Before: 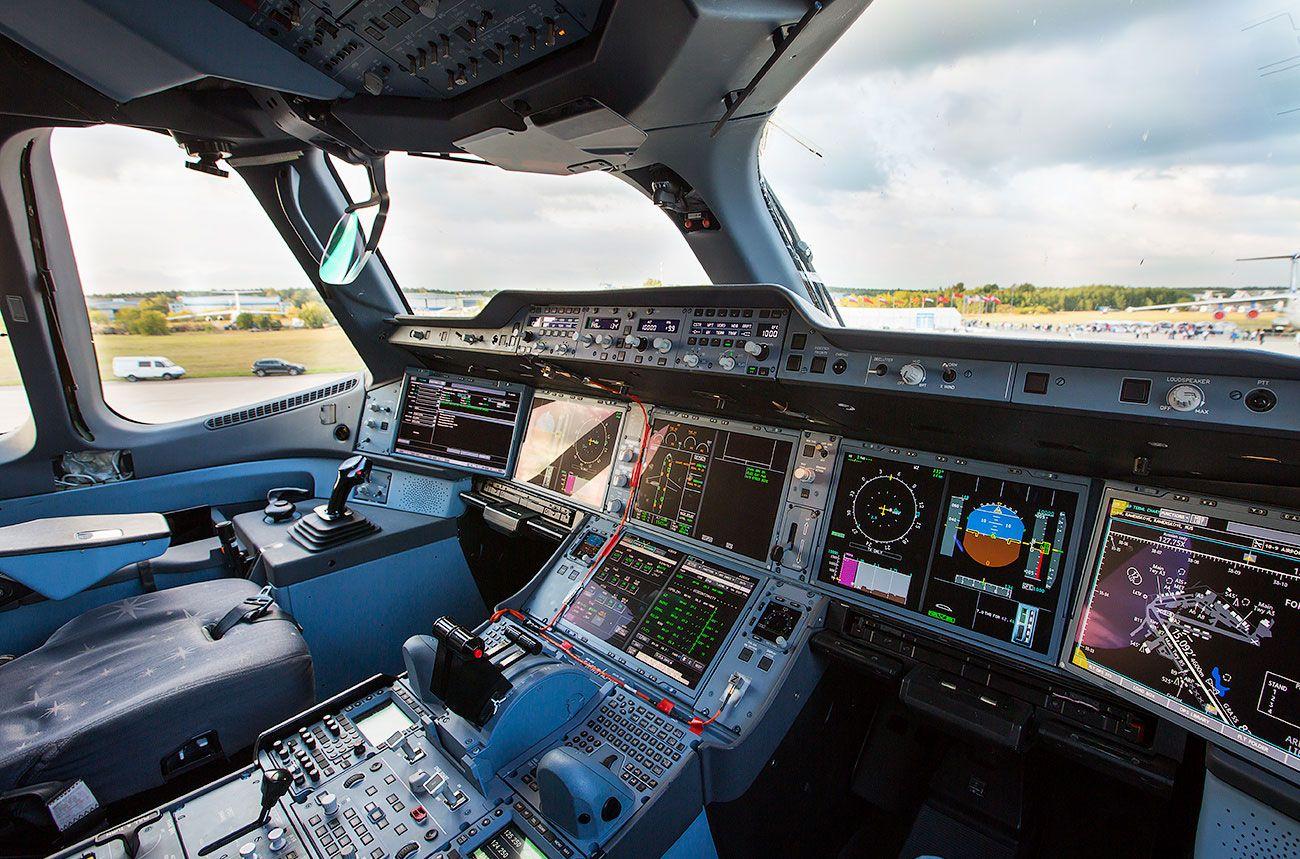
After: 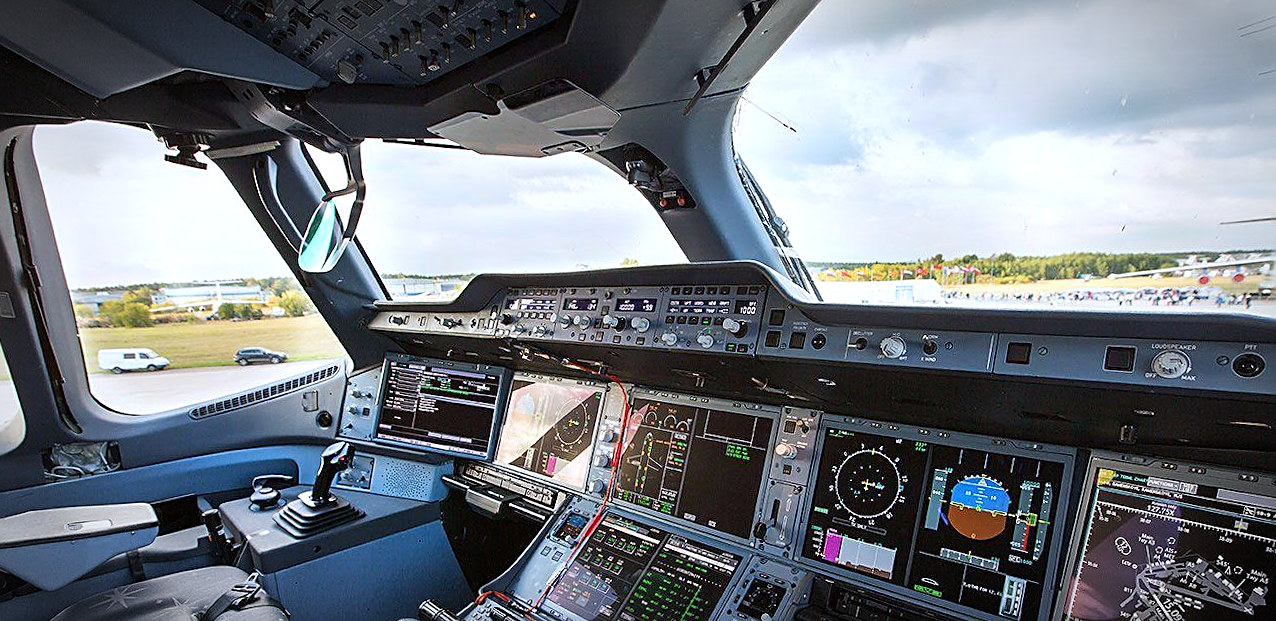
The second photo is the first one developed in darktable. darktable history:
color calibration: x 0.342, y 0.356, temperature 5122 K
rotate and perspective: rotation -1.32°, lens shift (horizontal) -0.031, crop left 0.015, crop right 0.985, crop top 0.047, crop bottom 0.982
vignetting: automatic ratio true
sharpen: on, module defaults
exposure: exposure 0.191 EV, compensate highlight preservation false
white balance: red 0.954, blue 1.079
crop: bottom 24.967%
